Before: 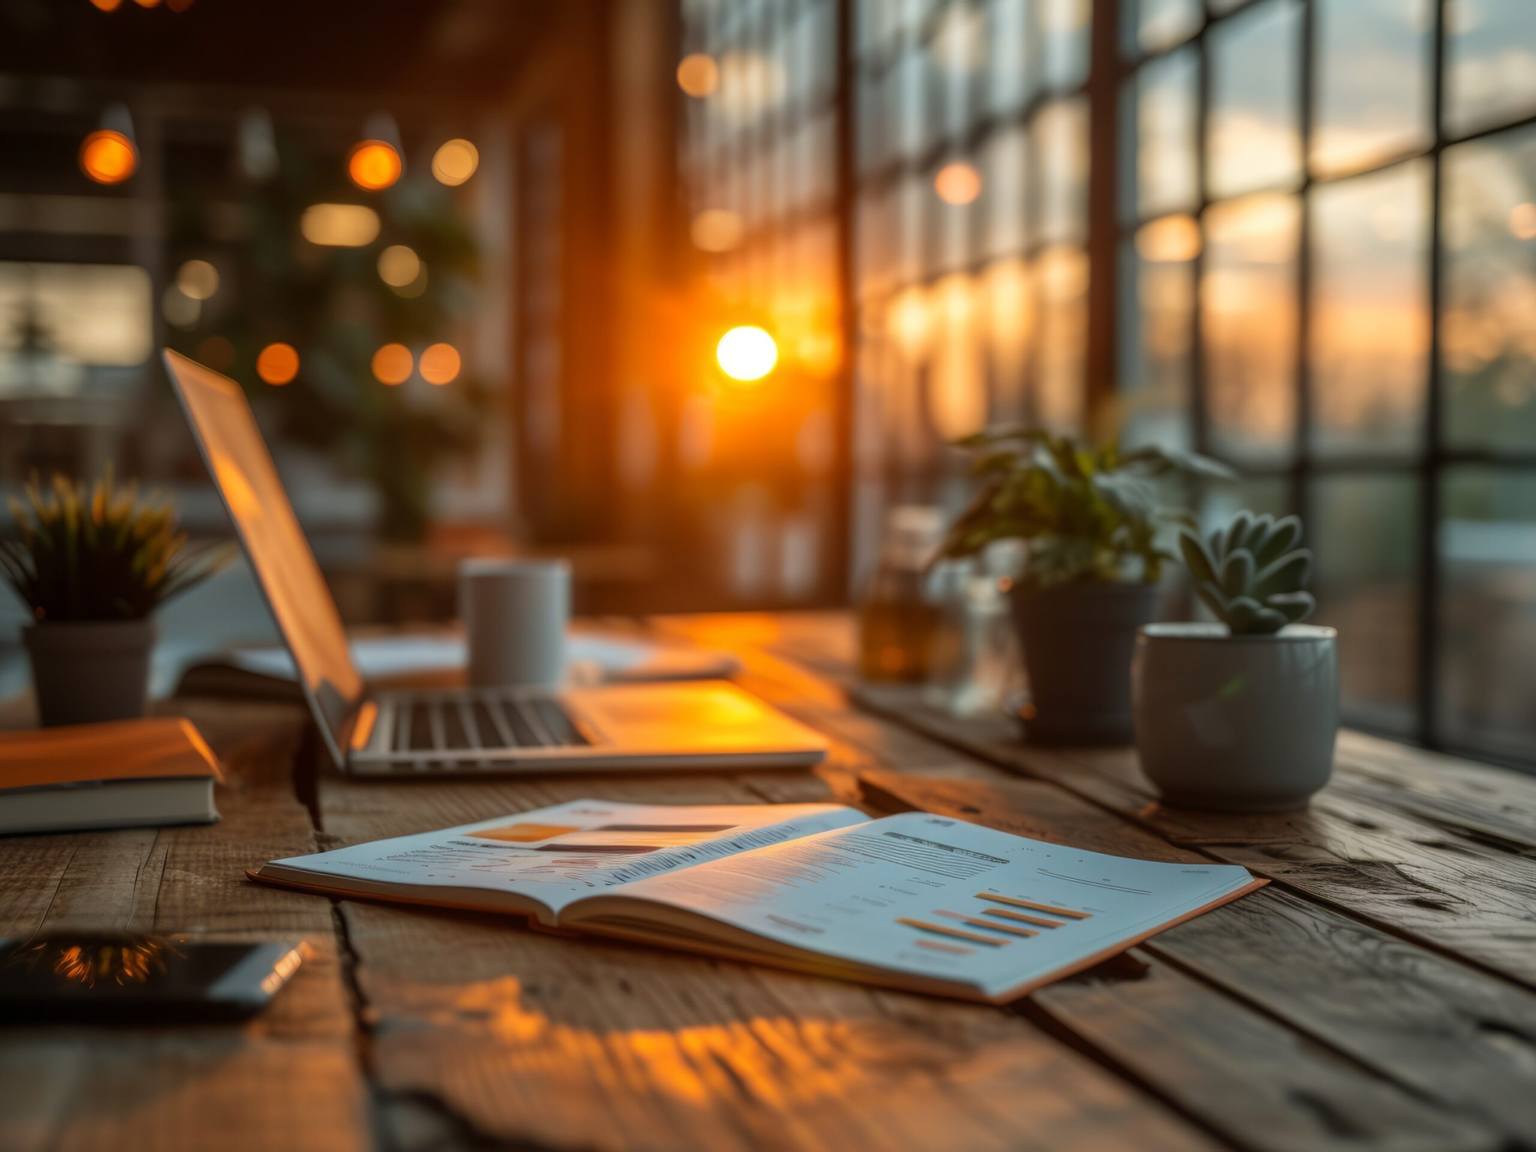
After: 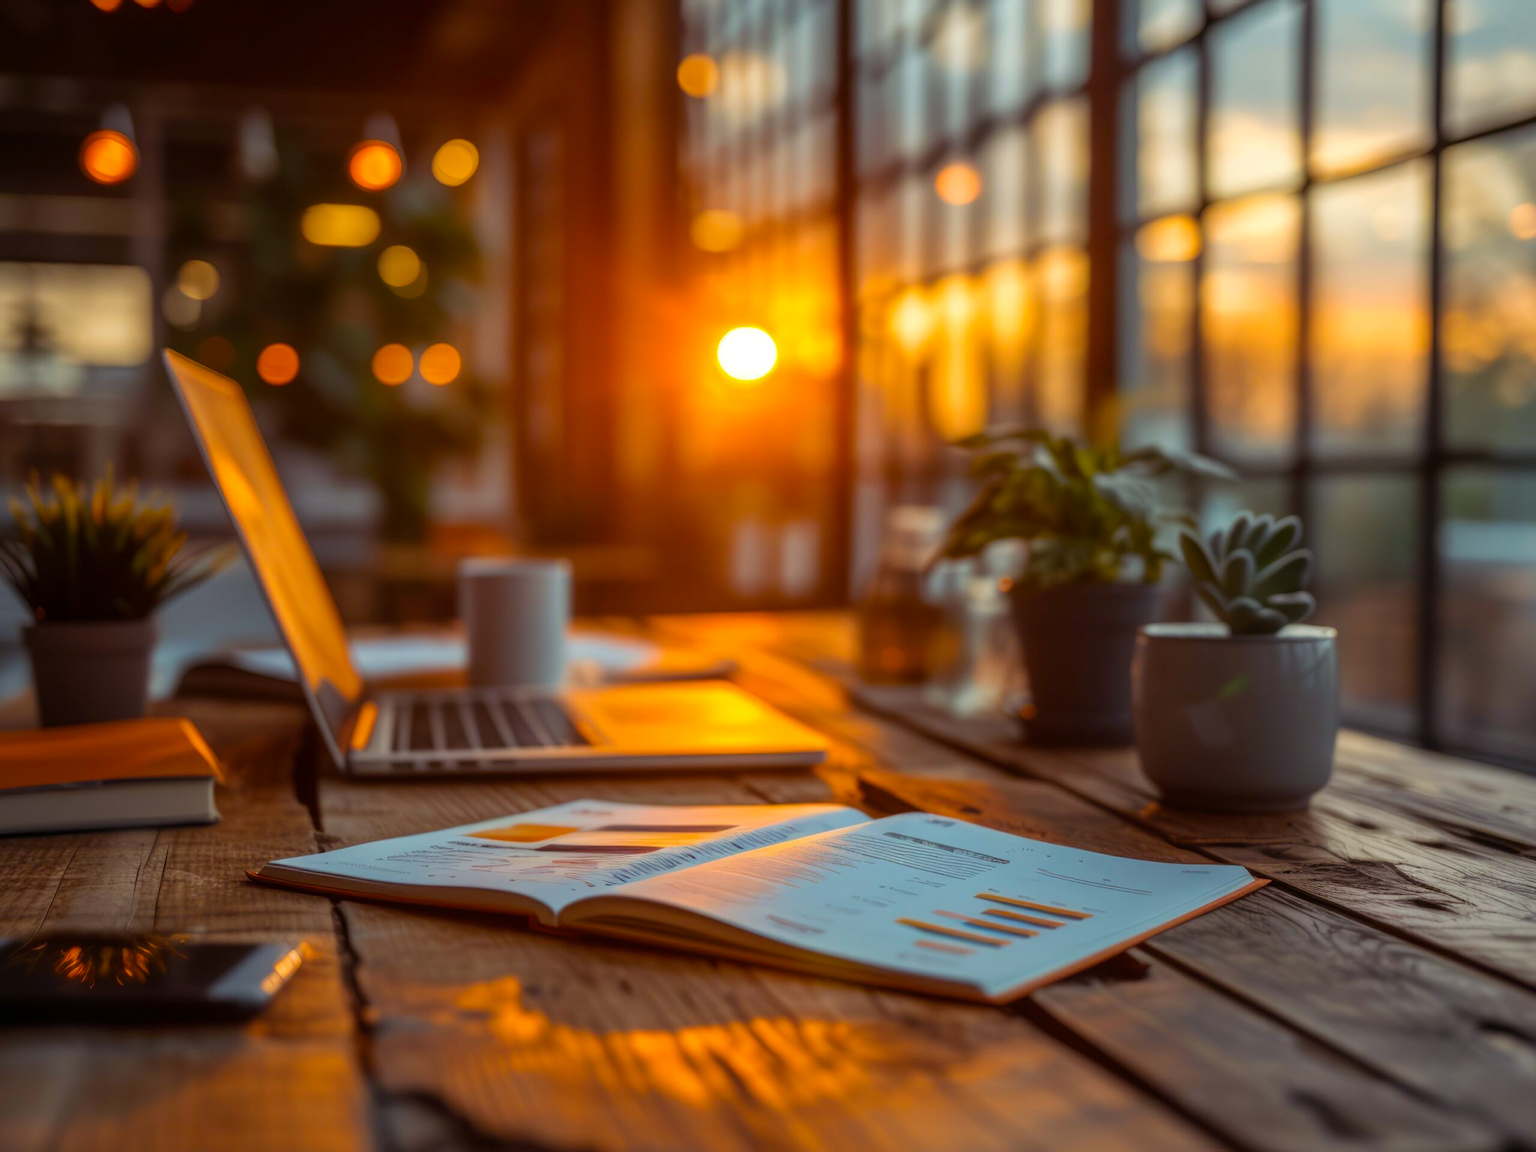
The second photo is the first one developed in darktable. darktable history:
color balance rgb: shadows lift › chroma 6.162%, shadows lift › hue 303.53°, perceptual saturation grading › global saturation 29.737%, global vibrance 14.731%
